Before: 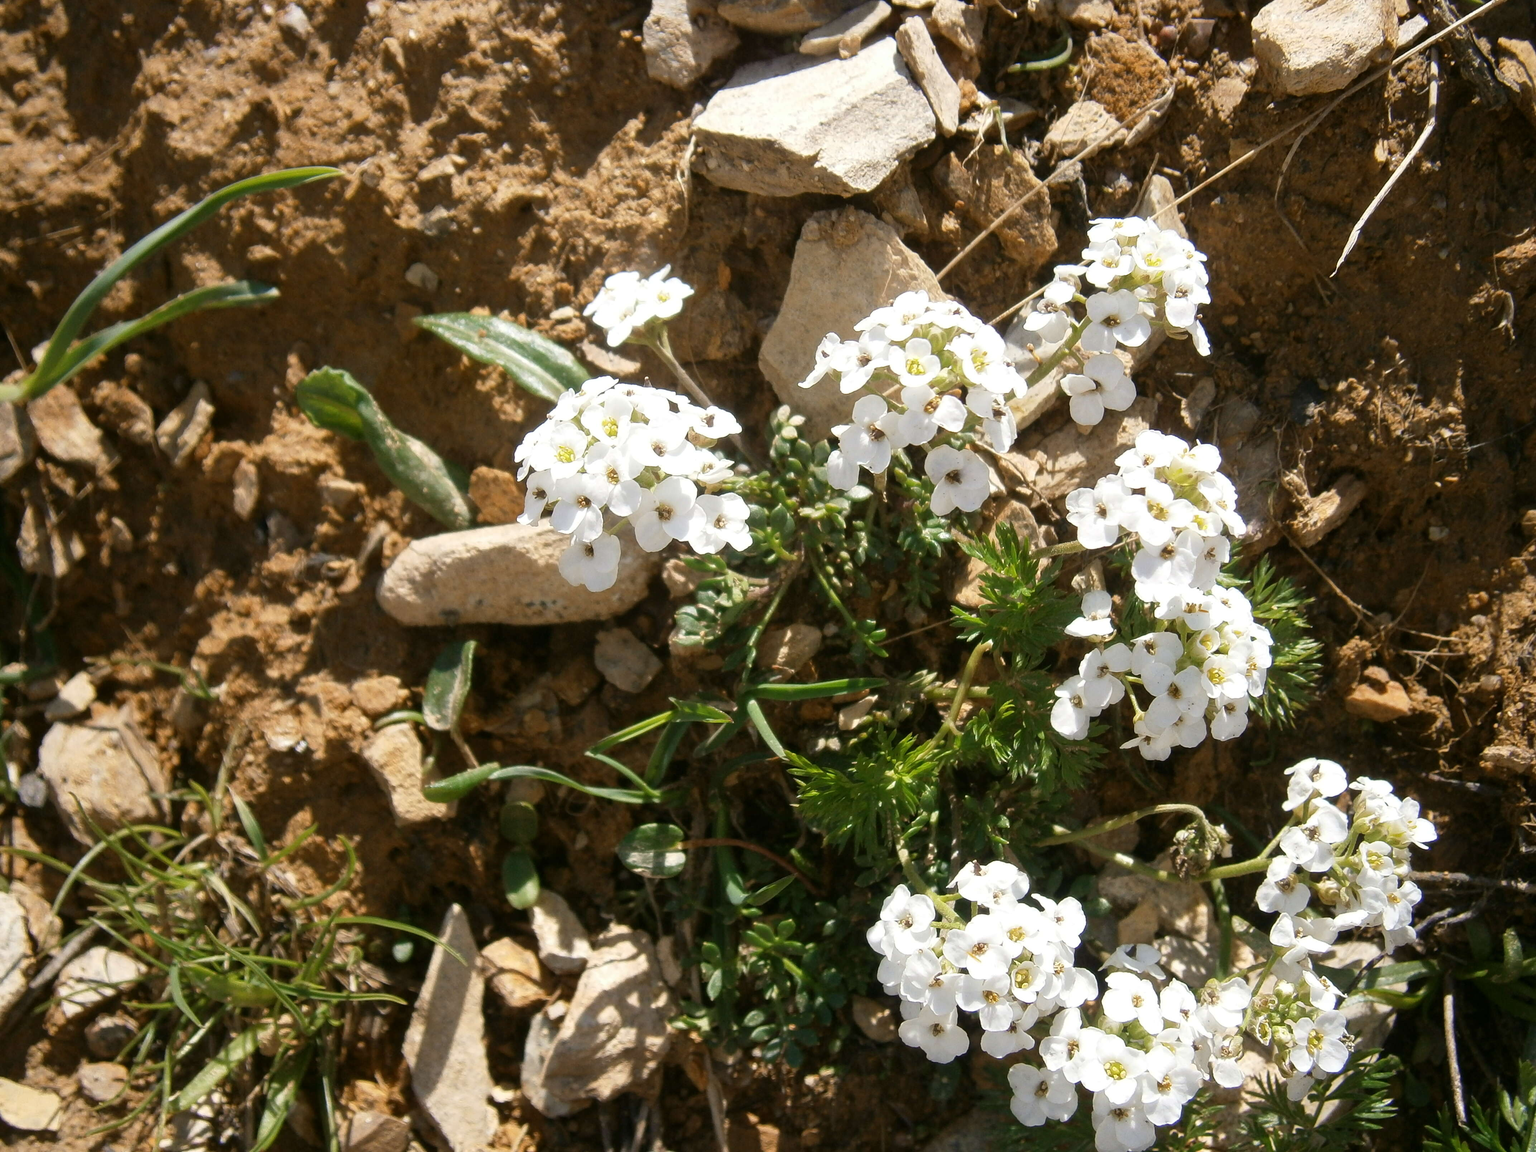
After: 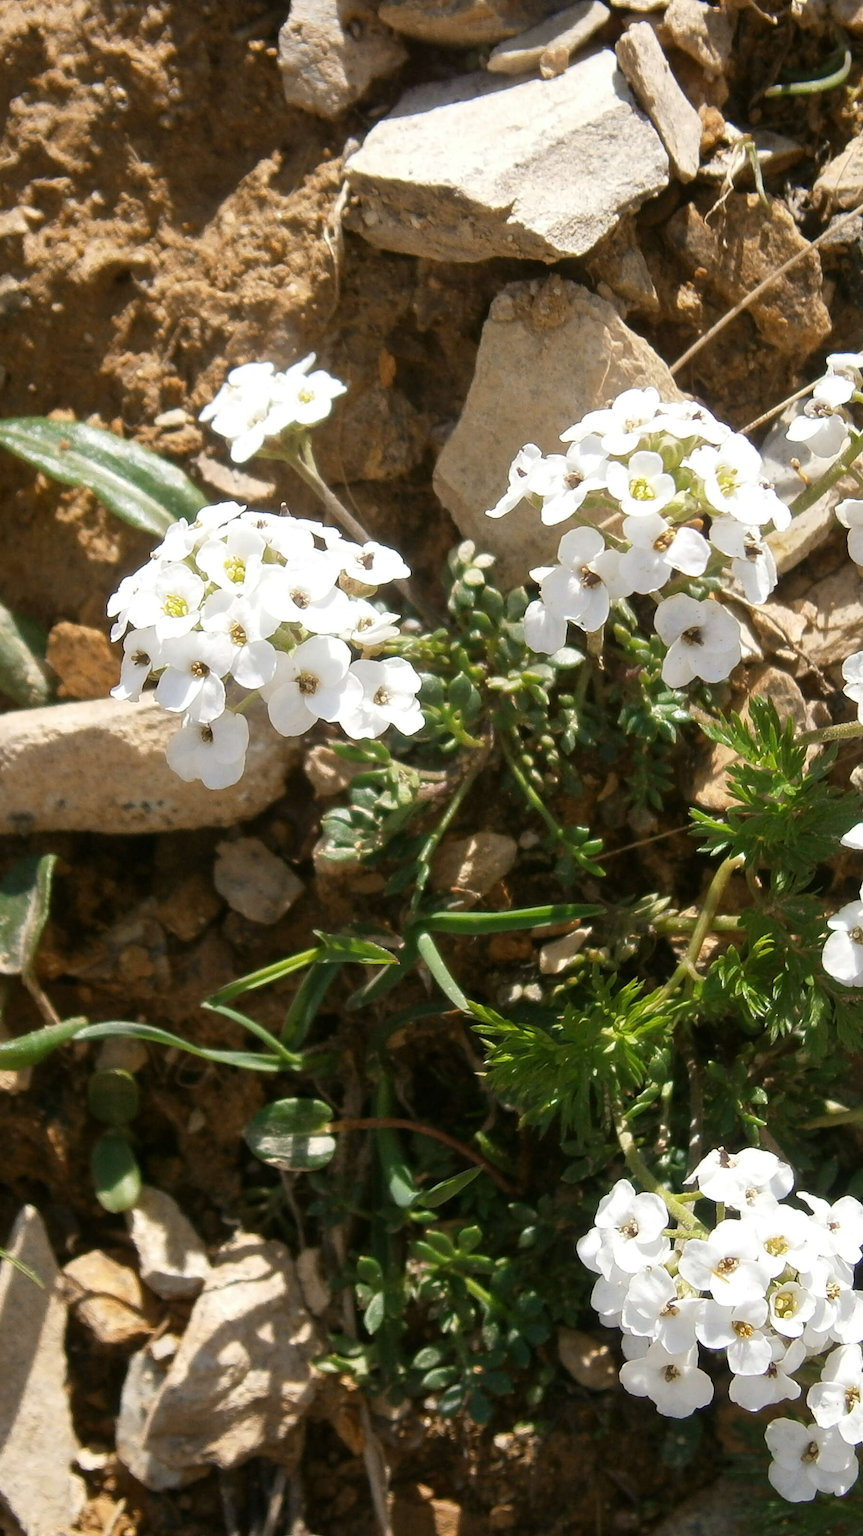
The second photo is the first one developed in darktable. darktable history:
crop: left 28.276%, right 29.571%
